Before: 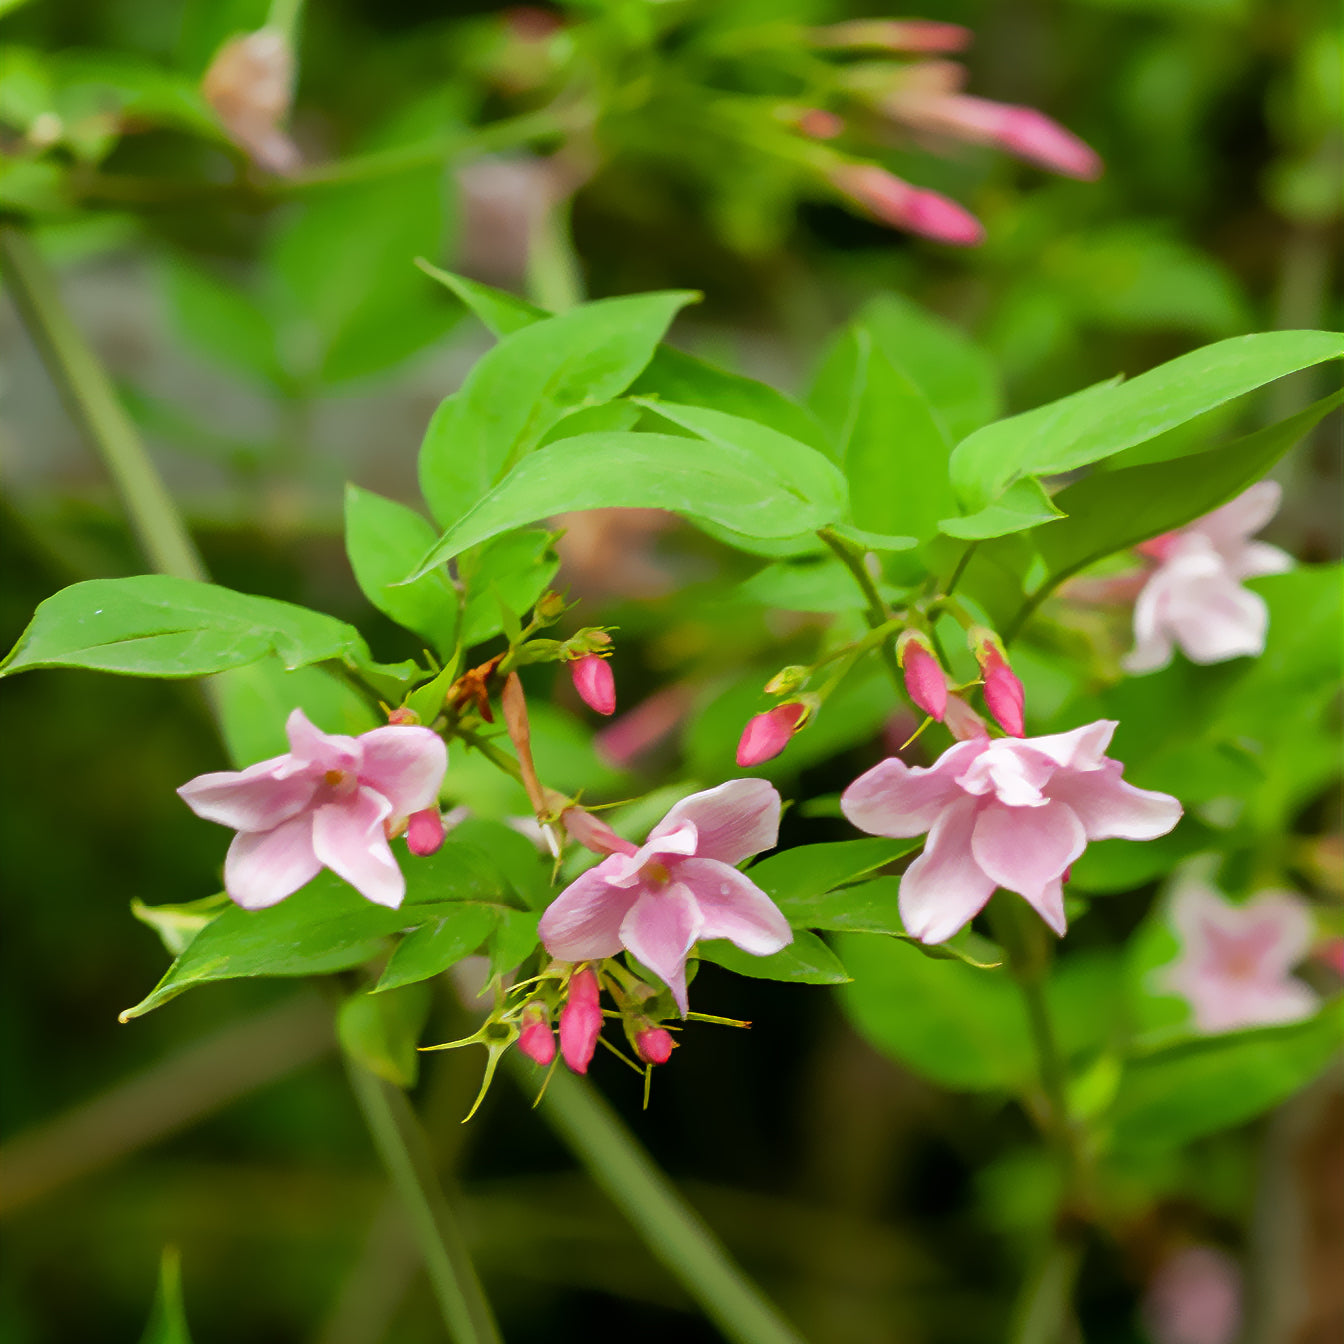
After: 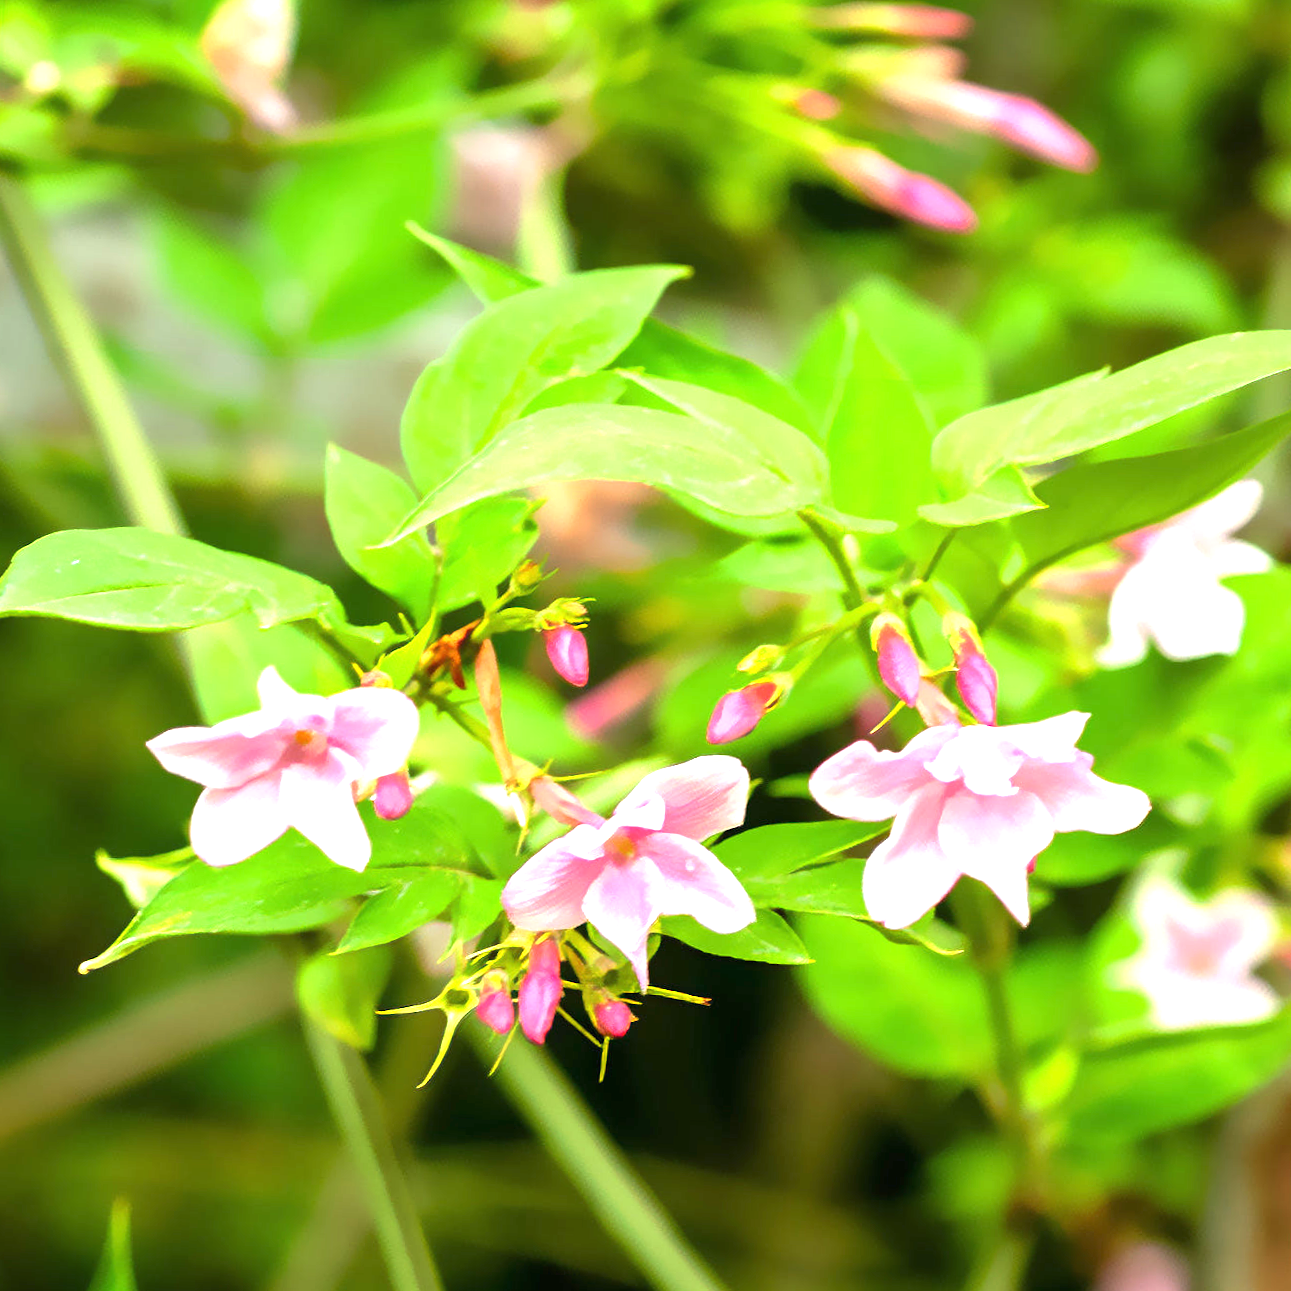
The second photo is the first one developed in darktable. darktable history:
crop and rotate: angle -2.38°
exposure: black level correction 0, exposure 1.5 EV, compensate exposure bias true, compensate highlight preservation false
